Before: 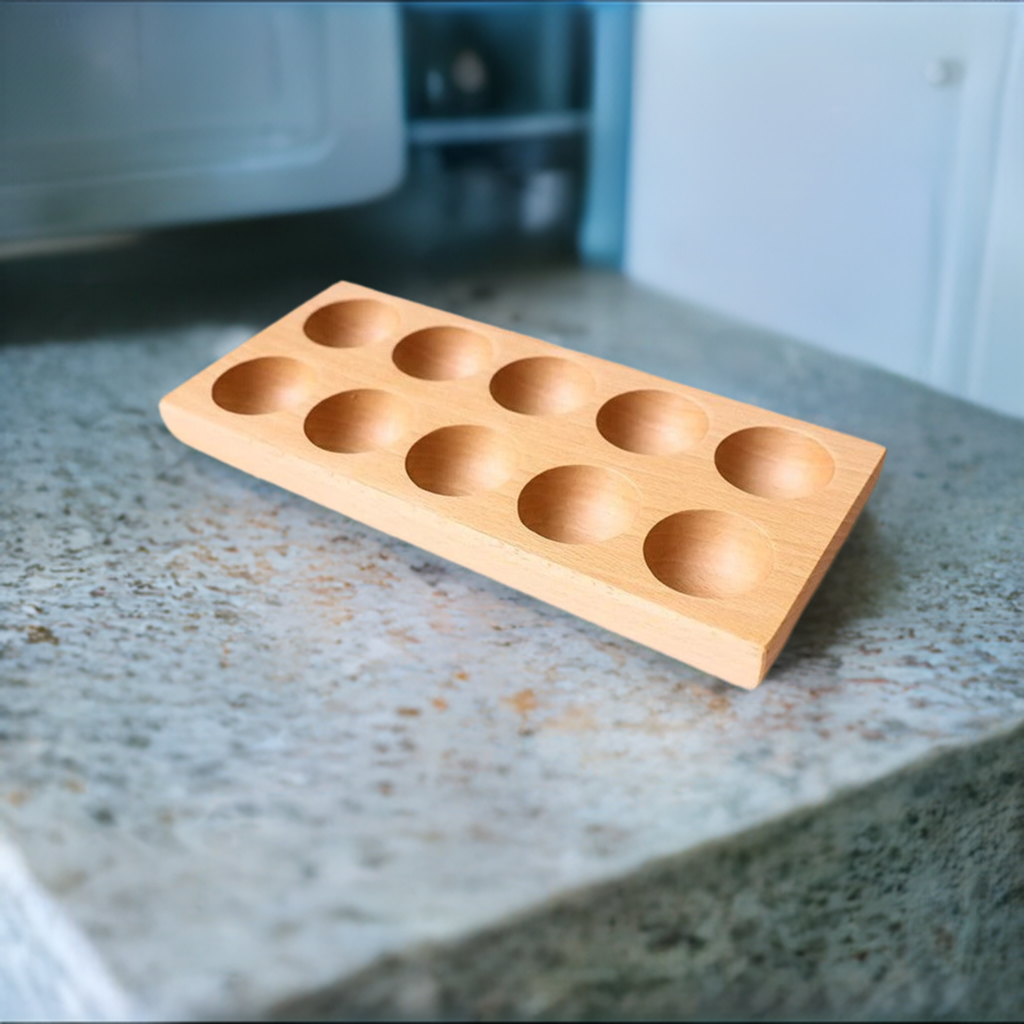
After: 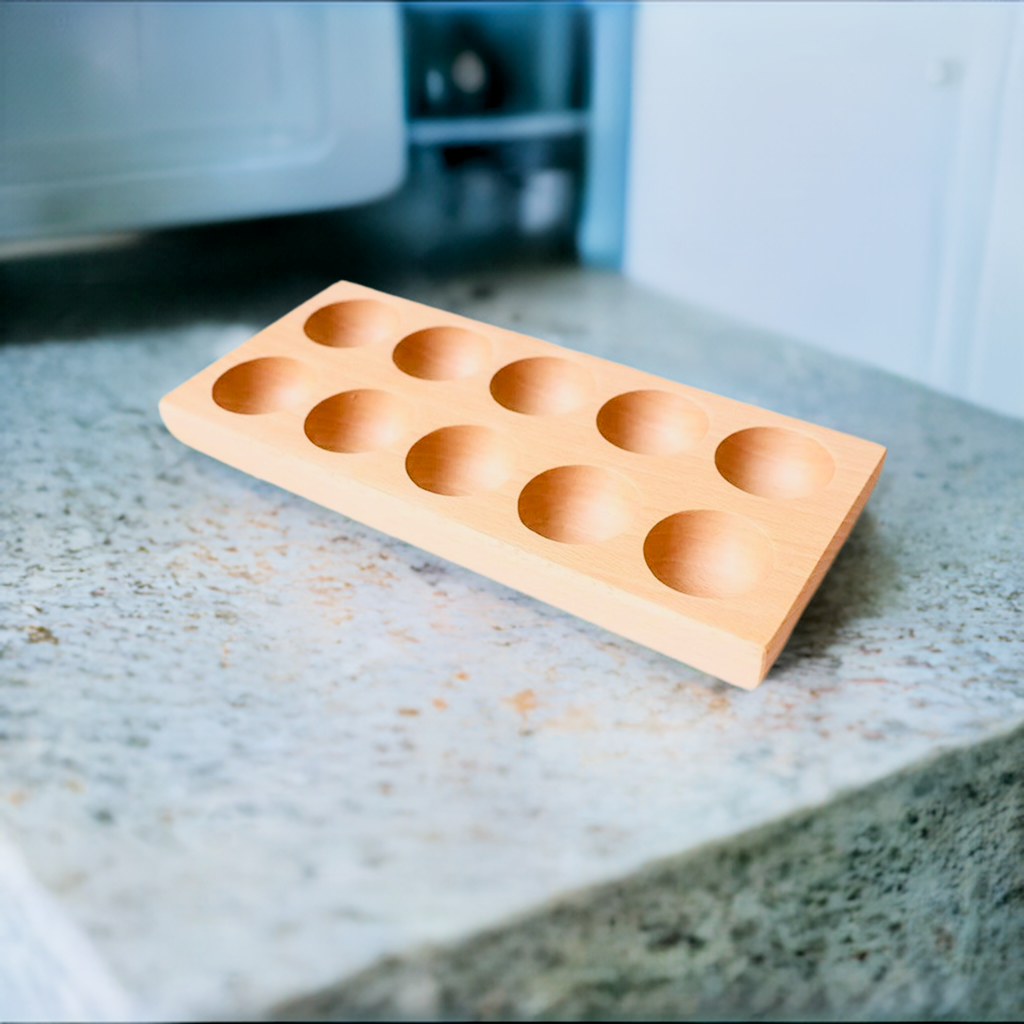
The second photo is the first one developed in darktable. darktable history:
exposure: black level correction 0.008, exposure 0.981 EV, compensate exposure bias true, compensate highlight preservation false
filmic rgb: black relative exposure -7.65 EV, white relative exposure 4.56 EV, hardness 3.61, contrast 1.056
